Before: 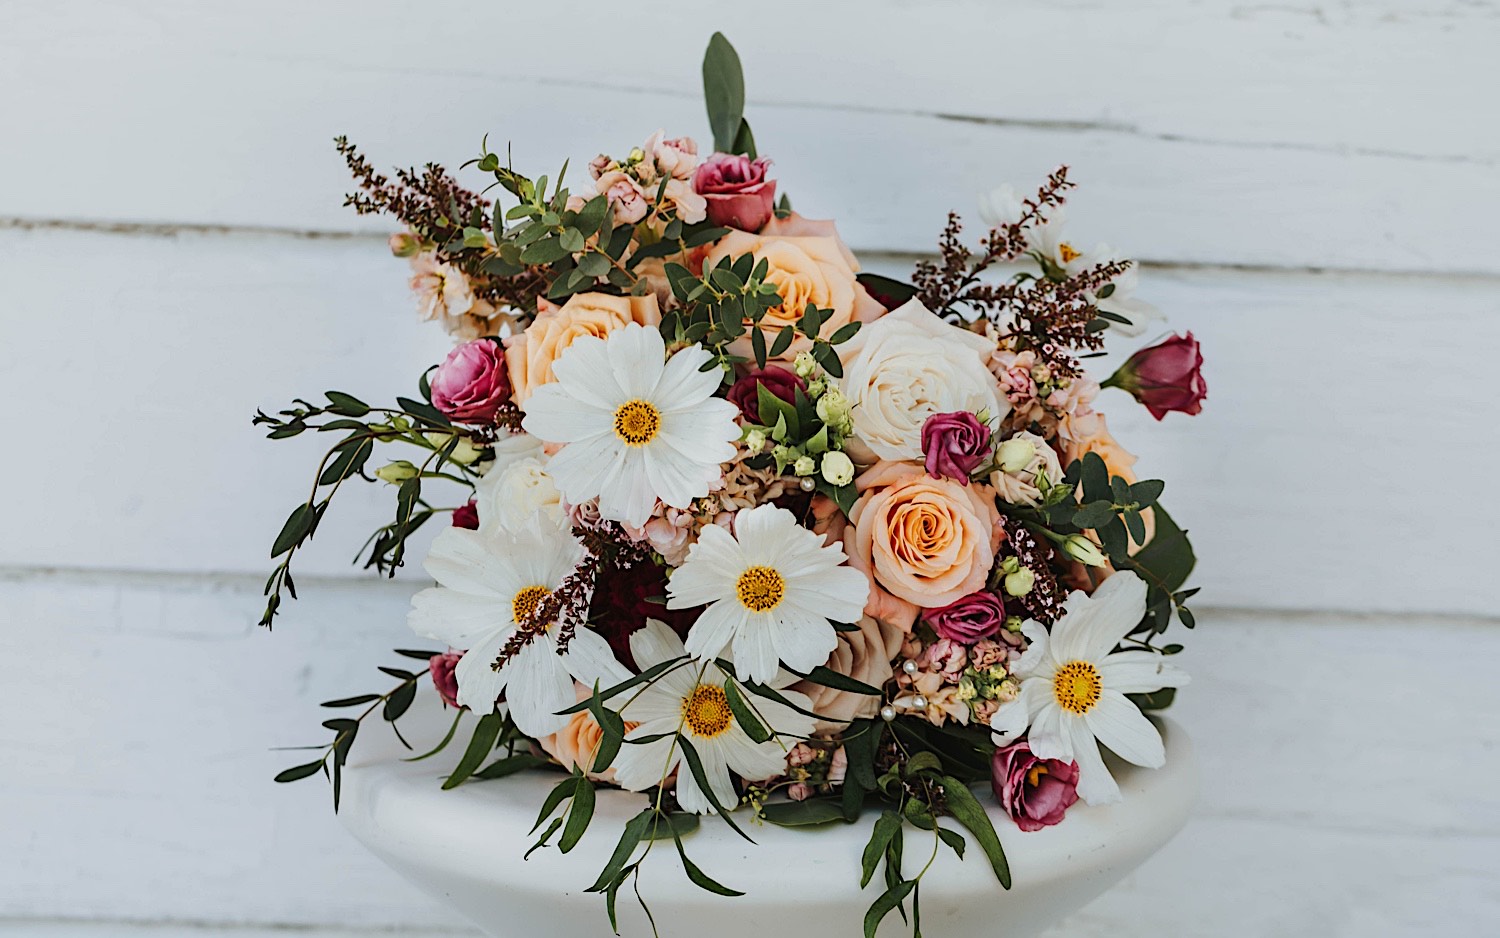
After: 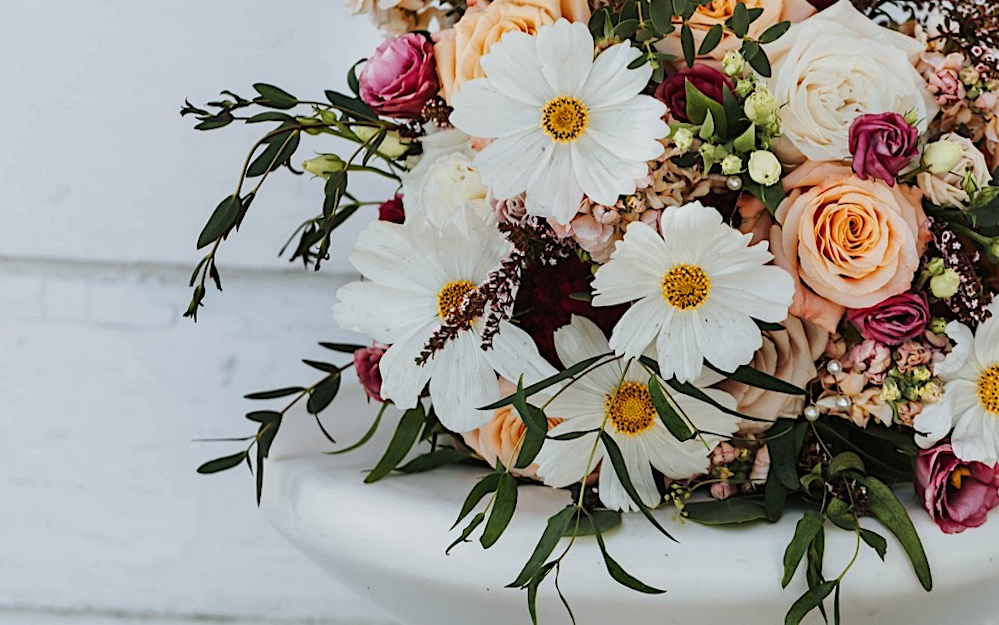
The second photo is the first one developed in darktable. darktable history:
crop and rotate: angle -0.82°, left 3.85%, top 31.828%, right 27.992%
local contrast: mode bilateral grid, contrast 20, coarseness 50, detail 120%, midtone range 0.2
